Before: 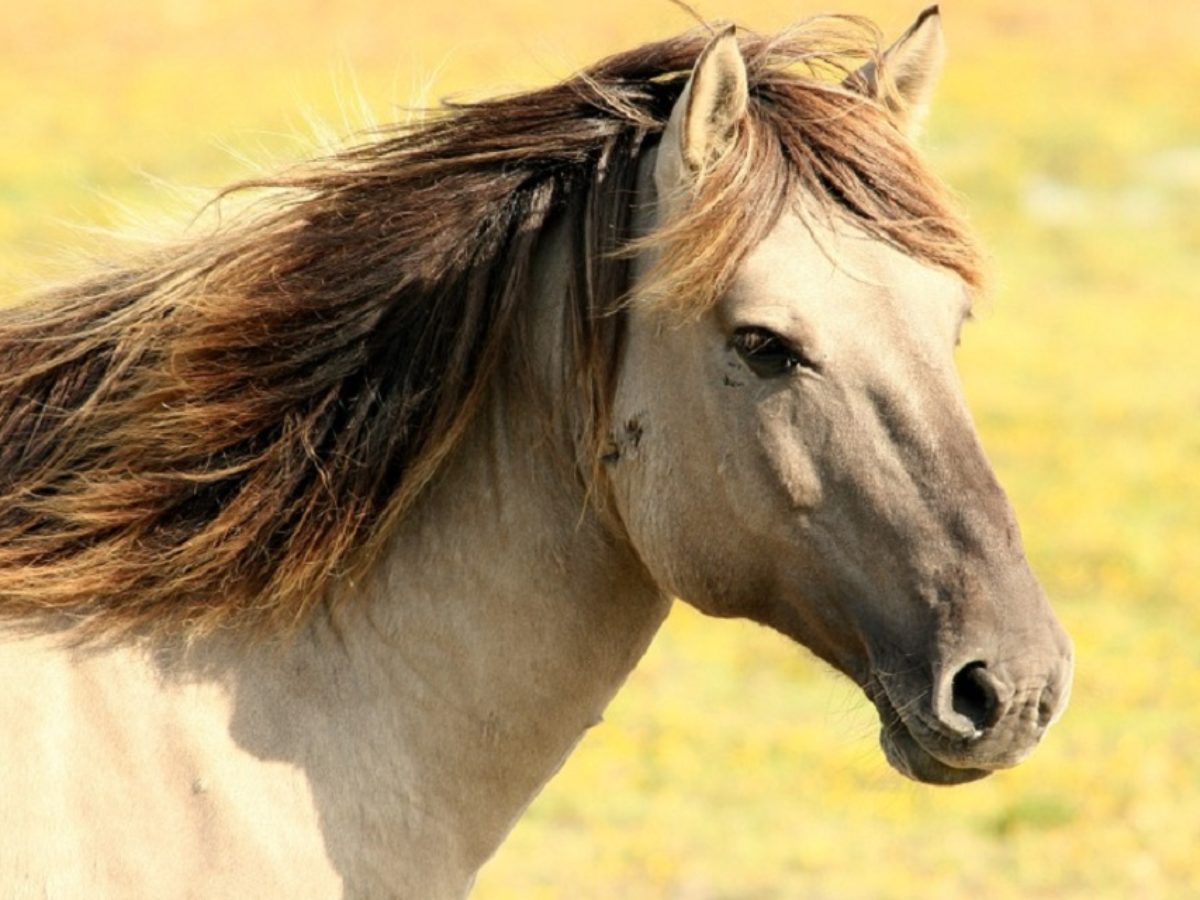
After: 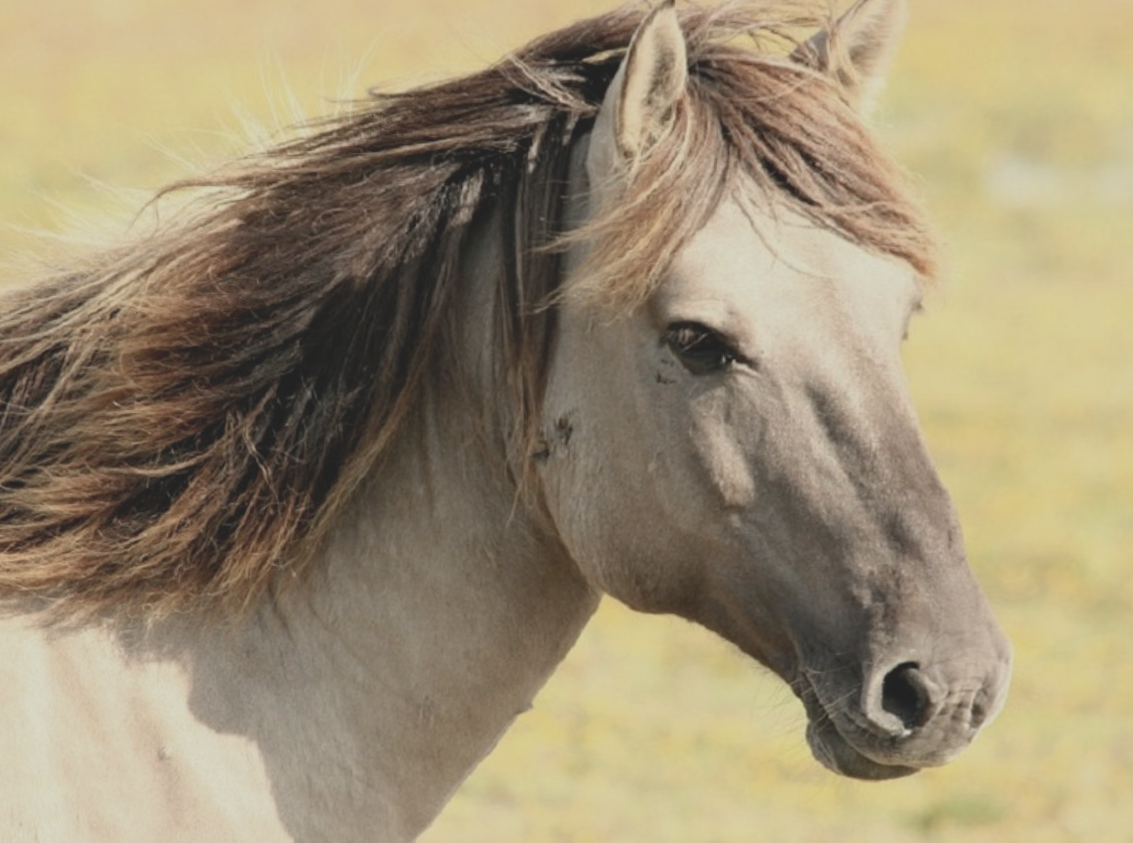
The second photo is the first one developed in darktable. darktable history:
rotate and perspective: rotation 0.062°, lens shift (vertical) 0.115, lens shift (horizontal) -0.133, crop left 0.047, crop right 0.94, crop top 0.061, crop bottom 0.94
contrast brightness saturation: contrast -0.26, saturation -0.43
